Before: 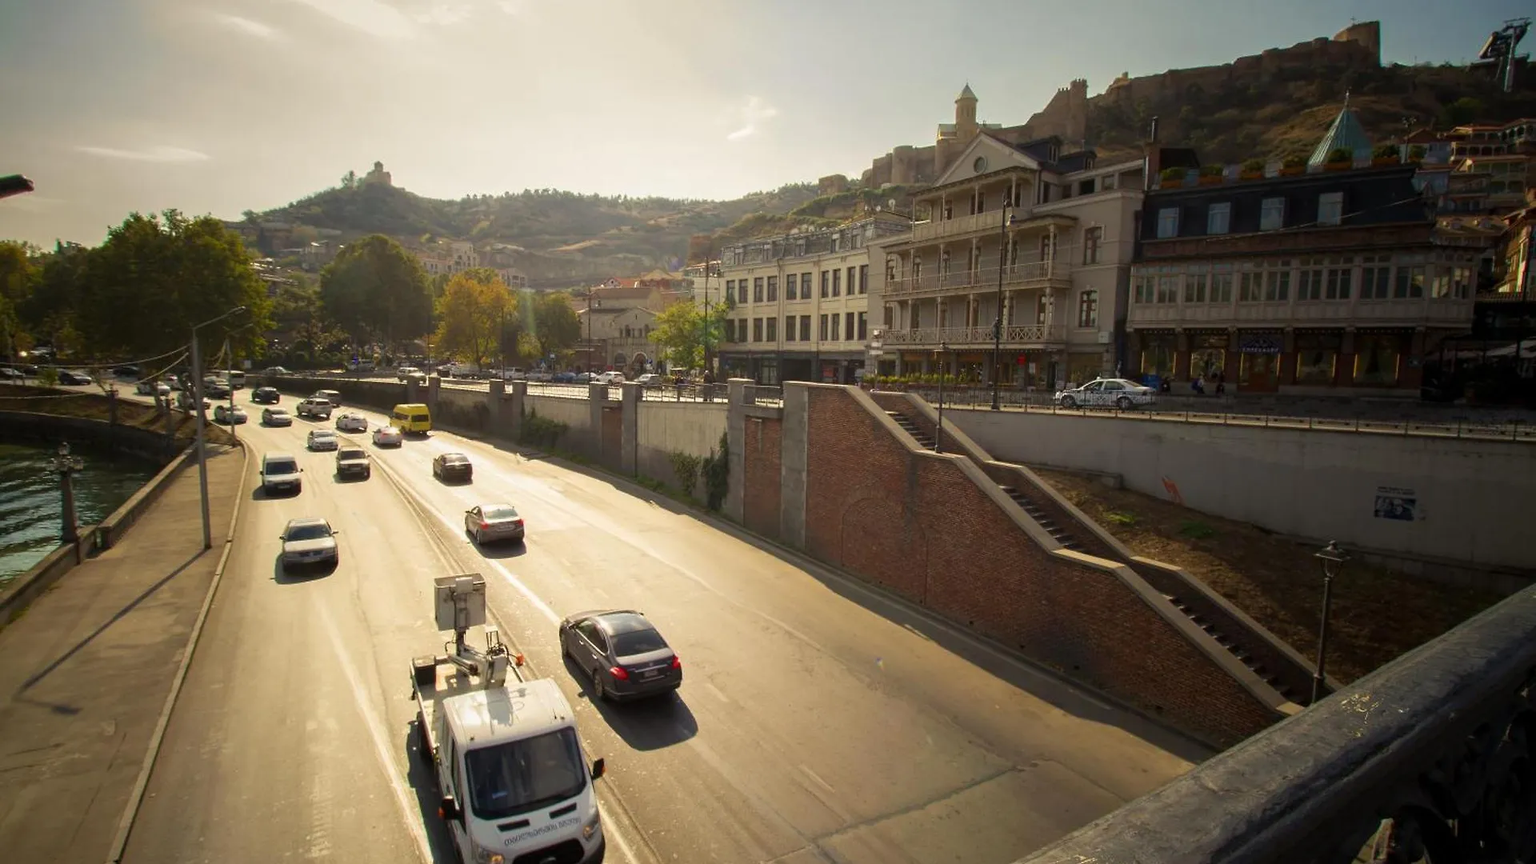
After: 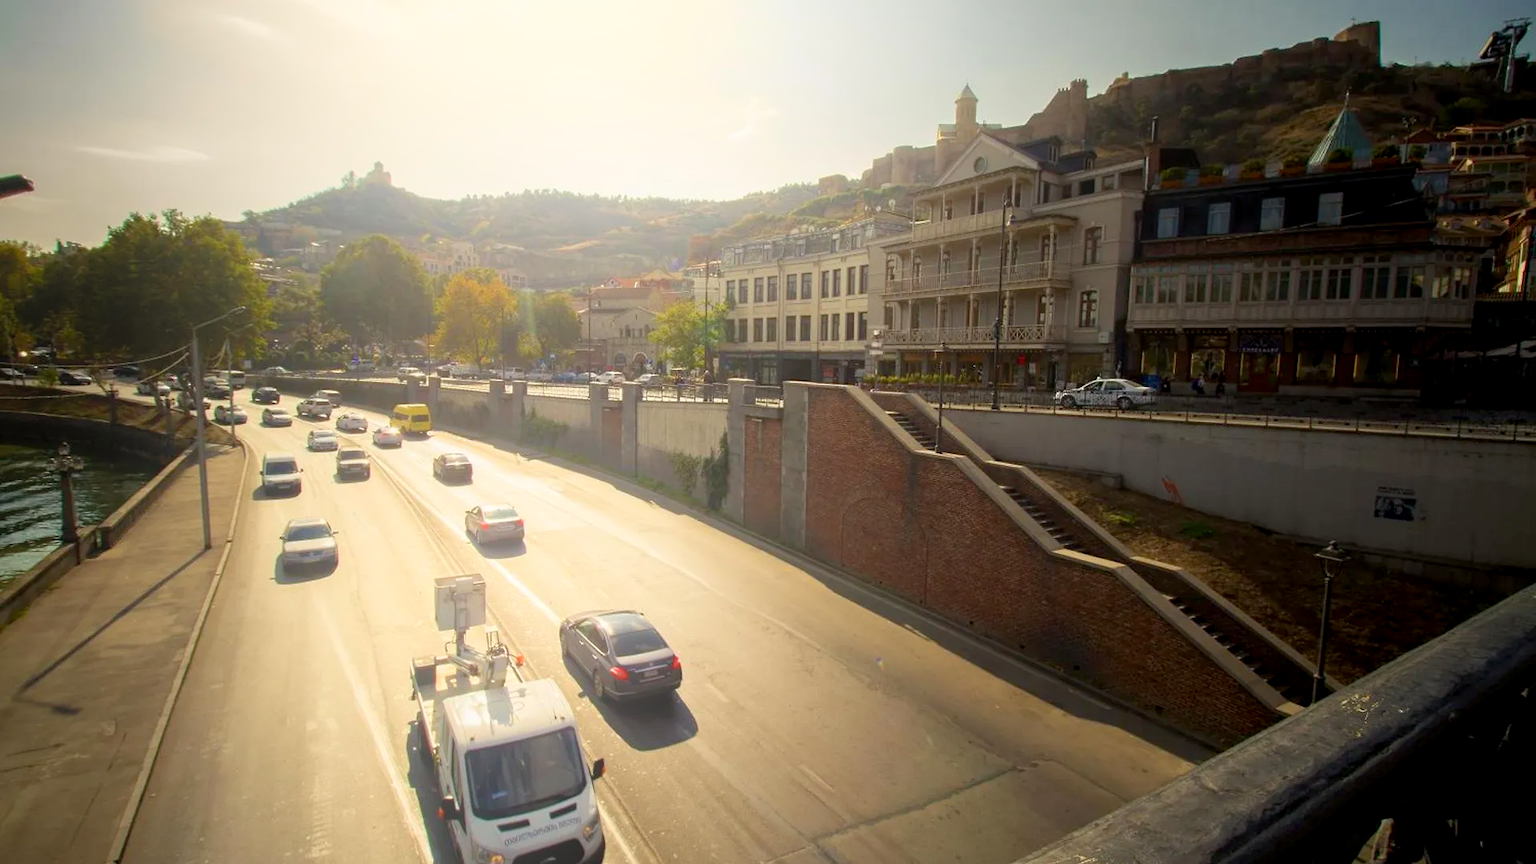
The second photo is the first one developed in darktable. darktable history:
exposure: black level correction 0.005, exposure 0.014 EV, compensate highlight preservation false
bloom: size 38%, threshold 95%, strength 30%
